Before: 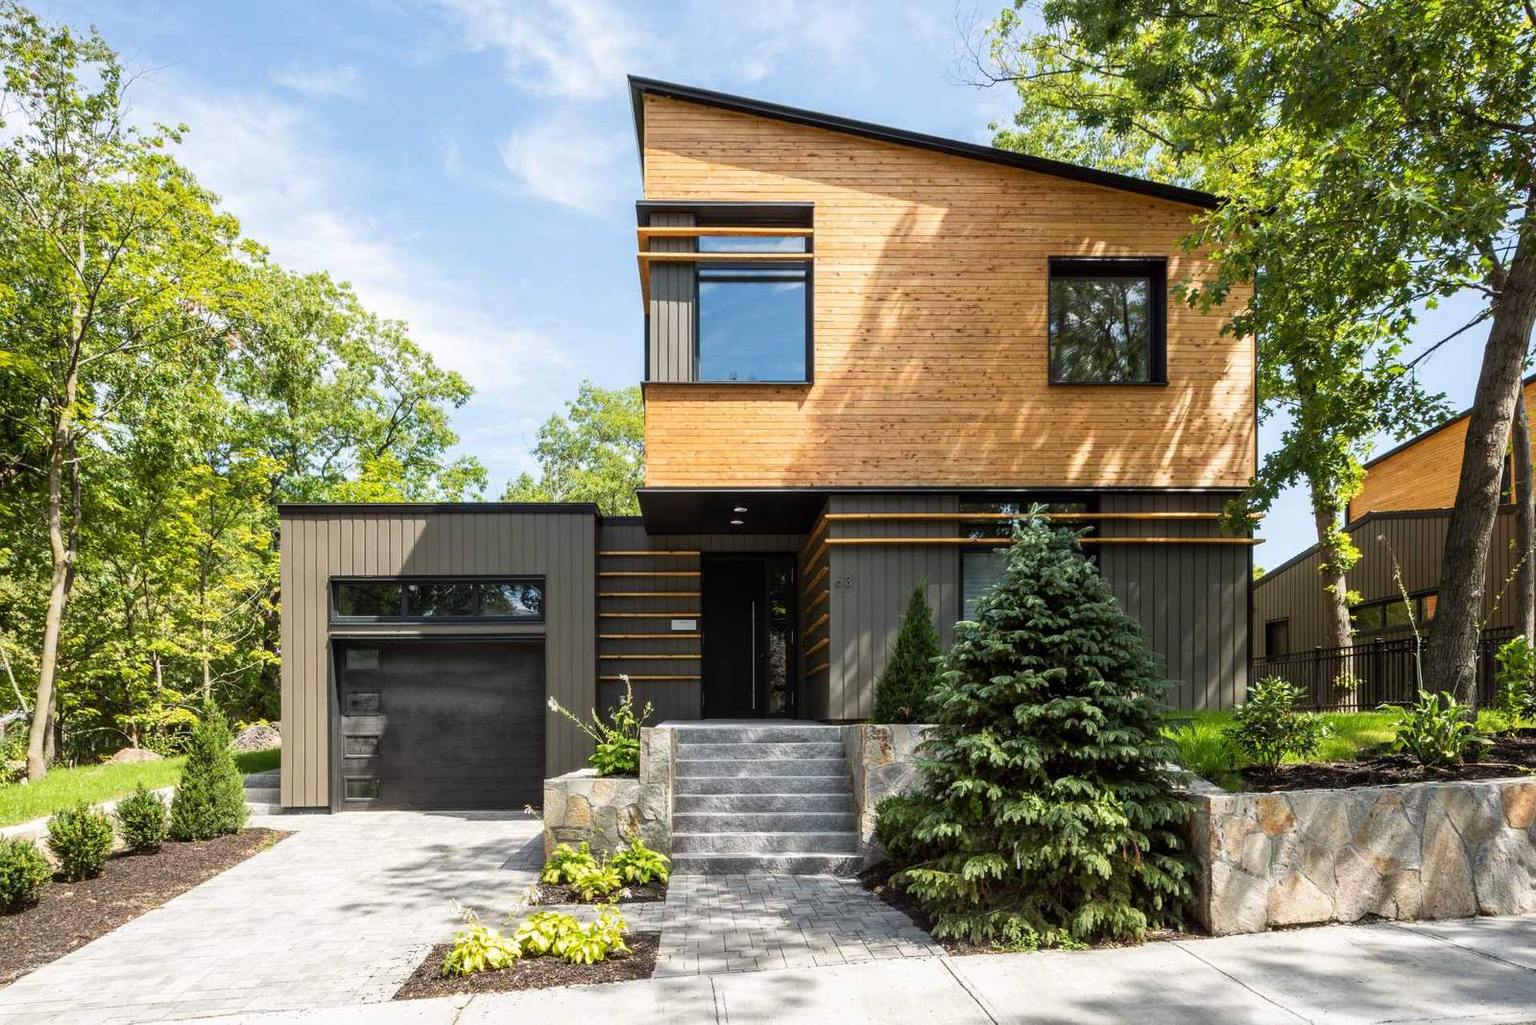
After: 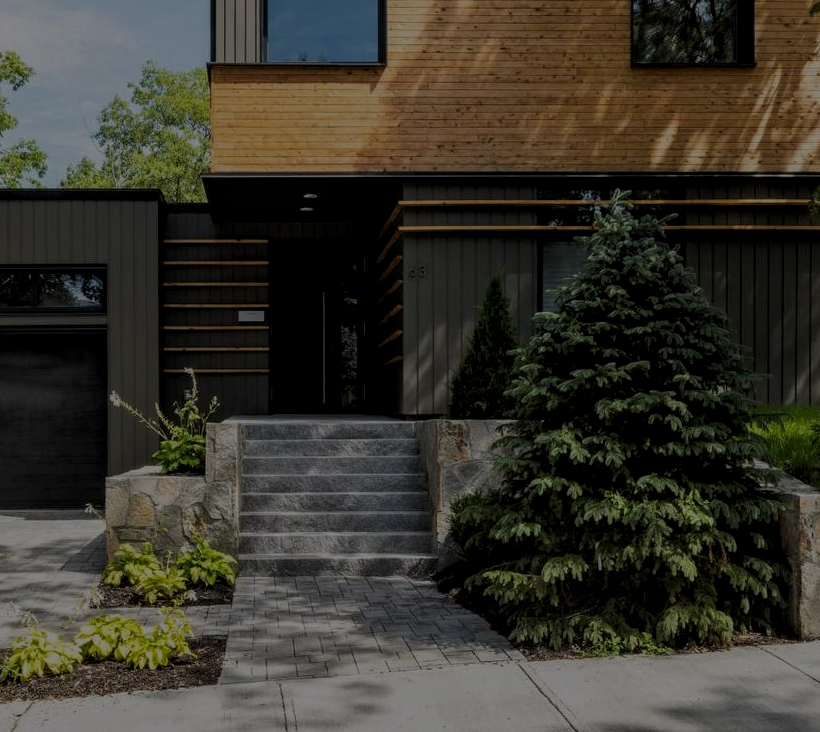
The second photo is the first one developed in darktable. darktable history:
crop and rotate: left 28.839%, top 31.44%, right 19.85%
levels: levels [0.031, 0.5, 0.969]
exposure: exposure -2.065 EV, compensate exposure bias true, compensate highlight preservation false
local contrast: detail 109%
